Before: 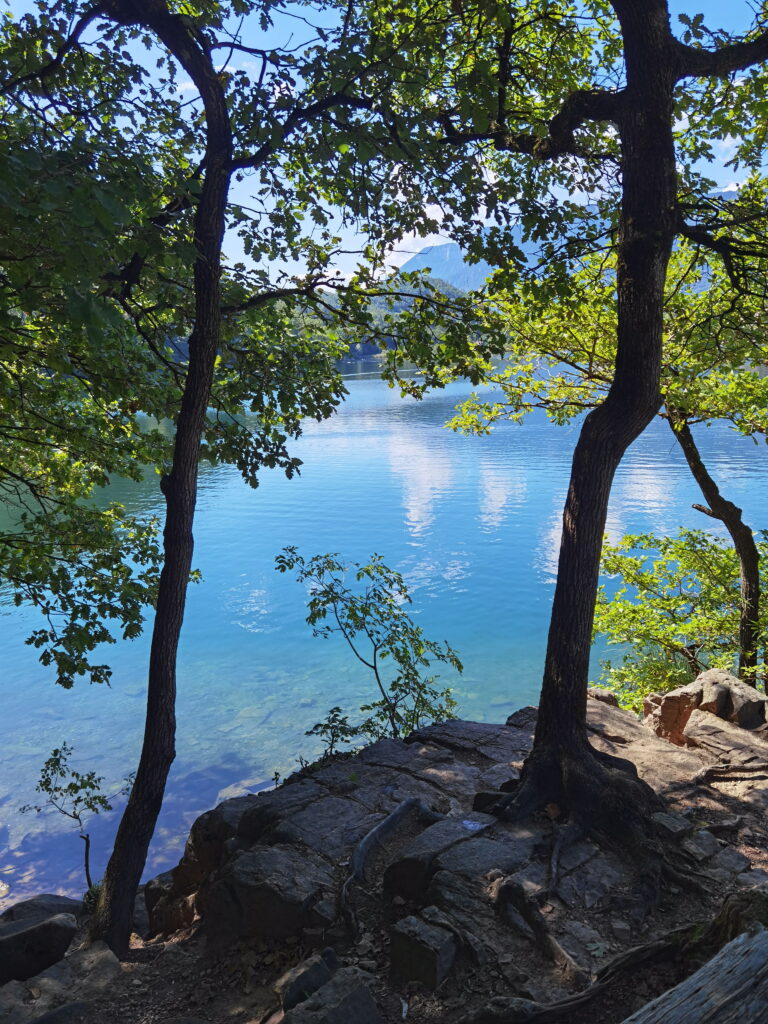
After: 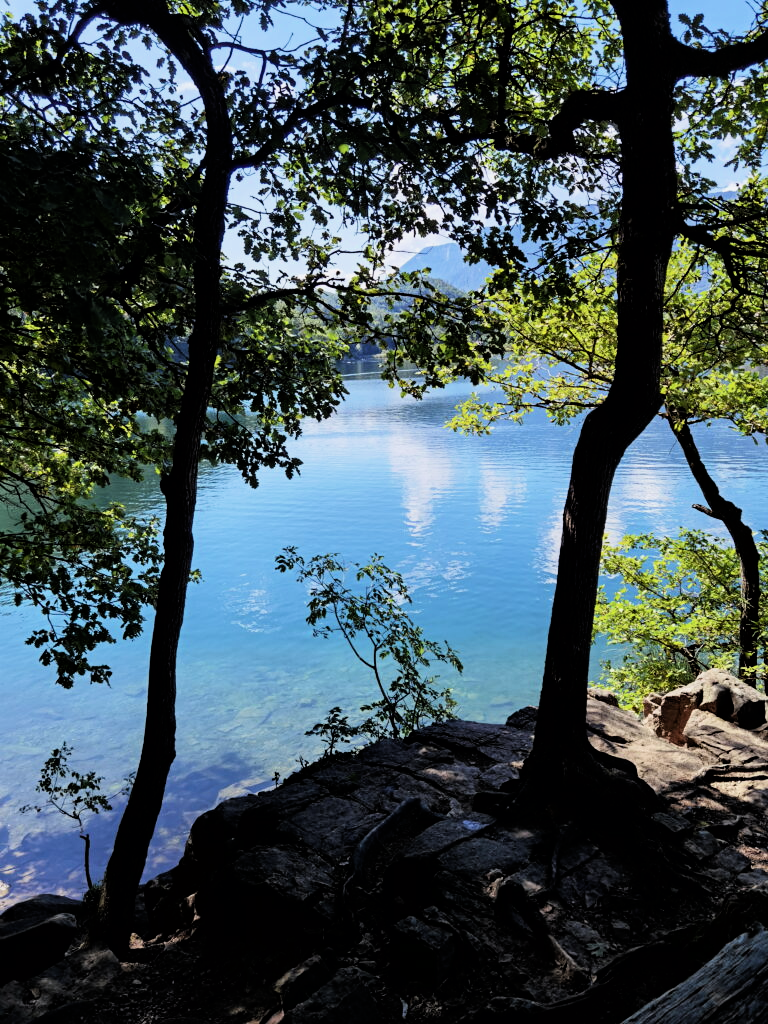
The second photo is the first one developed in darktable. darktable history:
filmic rgb: black relative exposure -4 EV, white relative exposure 3 EV, hardness 3.02, contrast 1.5
